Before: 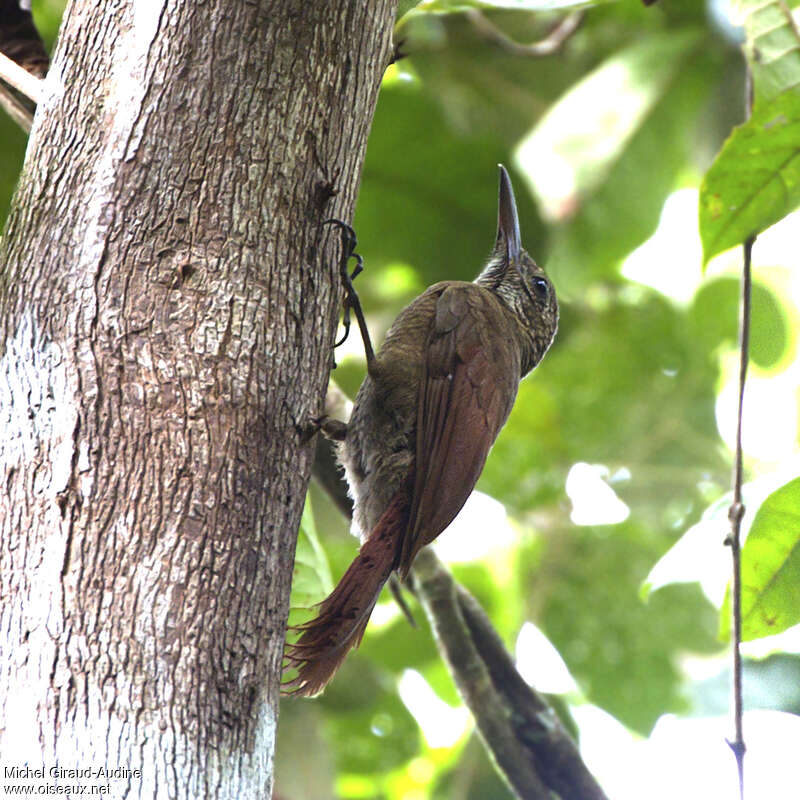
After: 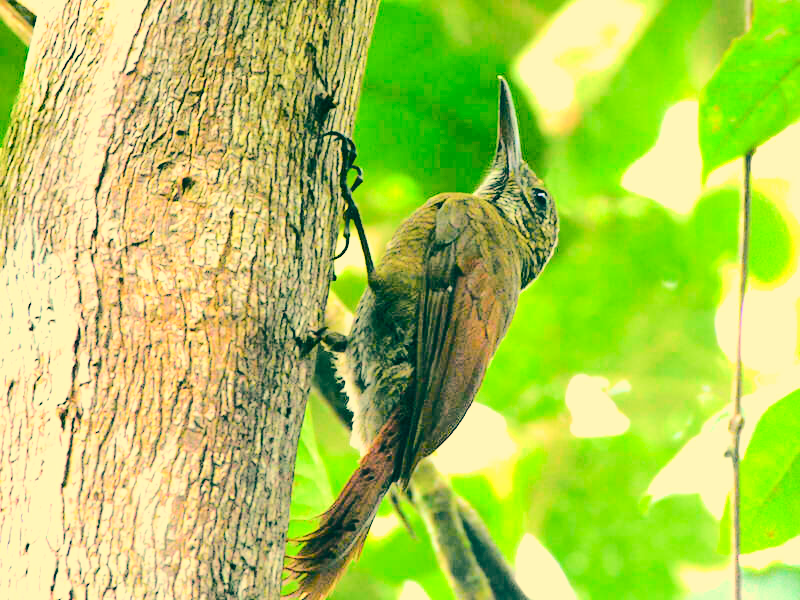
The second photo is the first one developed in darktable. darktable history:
color correction: highlights a* 1.83, highlights b* 34.02, shadows a* -36.68, shadows b* -5.48
tone curve: curves: ch0 [(0, 0) (0.037, 0.011) (0.131, 0.108) (0.279, 0.279) (0.476, 0.554) (0.617, 0.693) (0.704, 0.77) (0.813, 0.852) (0.916, 0.924) (1, 0.993)]; ch1 [(0, 0) (0.318, 0.278) (0.444, 0.427) (0.493, 0.492) (0.508, 0.502) (0.534, 0.531) (0.562, 0.571) (0.626, 0.667) (0.746, 0.764) (1, 1)]; ch2 [(0, 0) (0.316, 0.292) (0.381, 0.37) (0.423, 0.448) (0.476, 0.492) (0.502, 0.498) (0.522, 0.518) (0.533, 0.532) (0.586, 0.631) (0.634, 0.663) (0.7, 0.7) (0.861, 0.808) (1, 0.951)], color space Lab, independent channels, preserve colors none
crop: top 11.038%, bottom 13.962%
base curve: curves: ch0 [(0, 0) (0.025, 0.046) (0.112, 0.277) (0.467, 0.74) (0.814, 0.929) (1, 0.942)]
